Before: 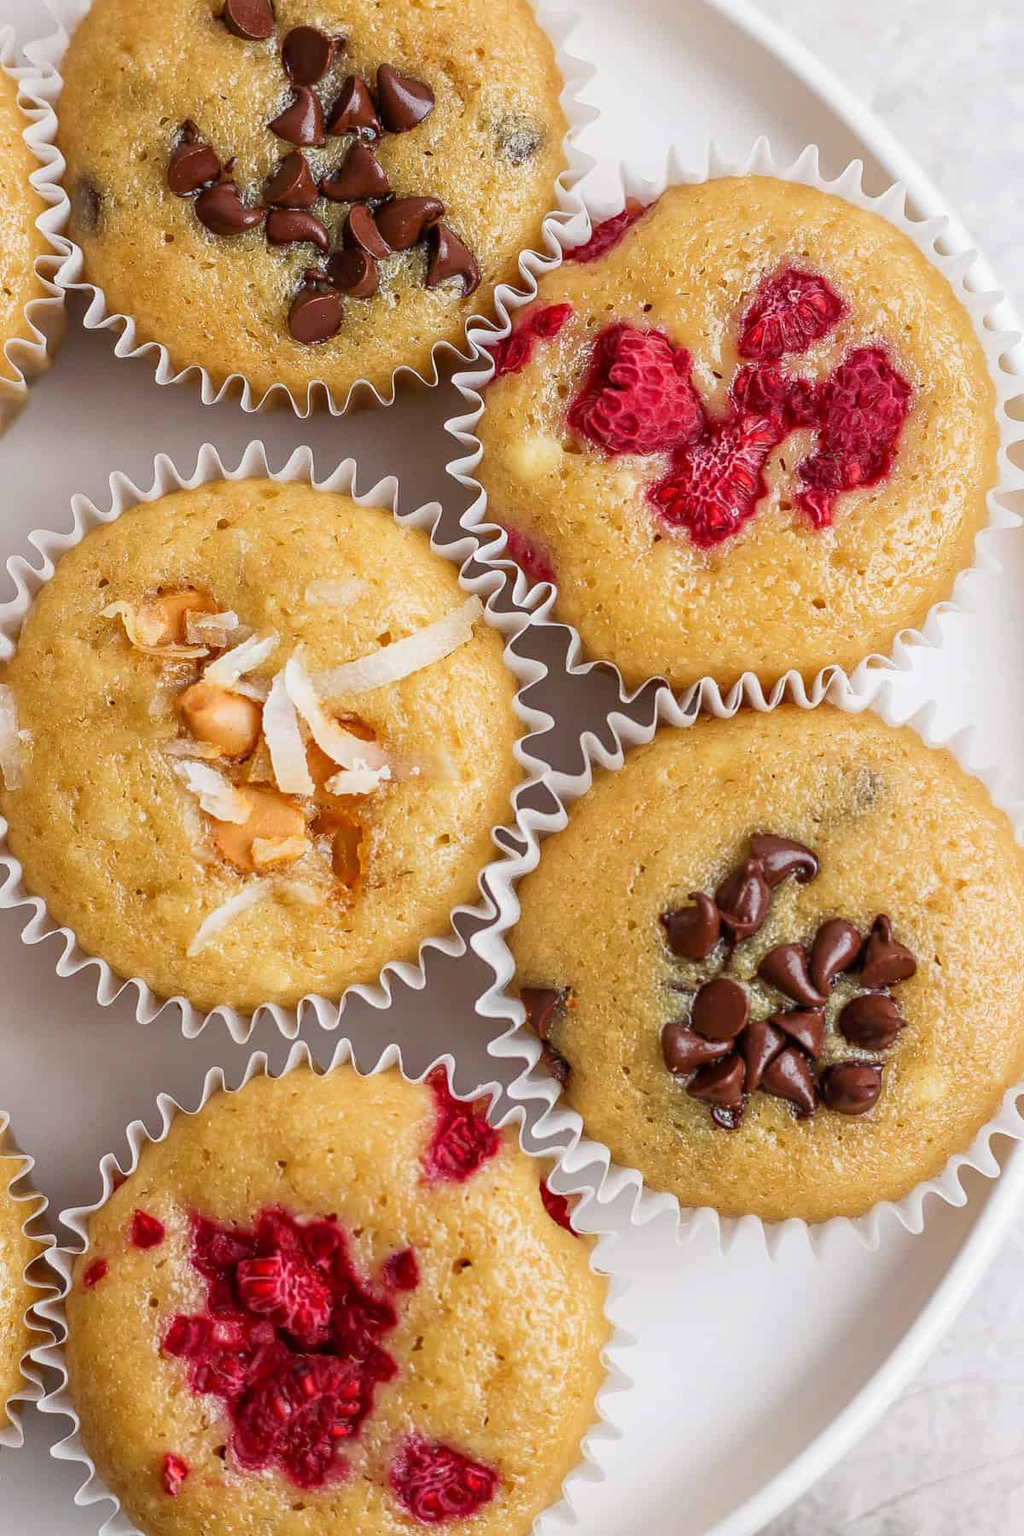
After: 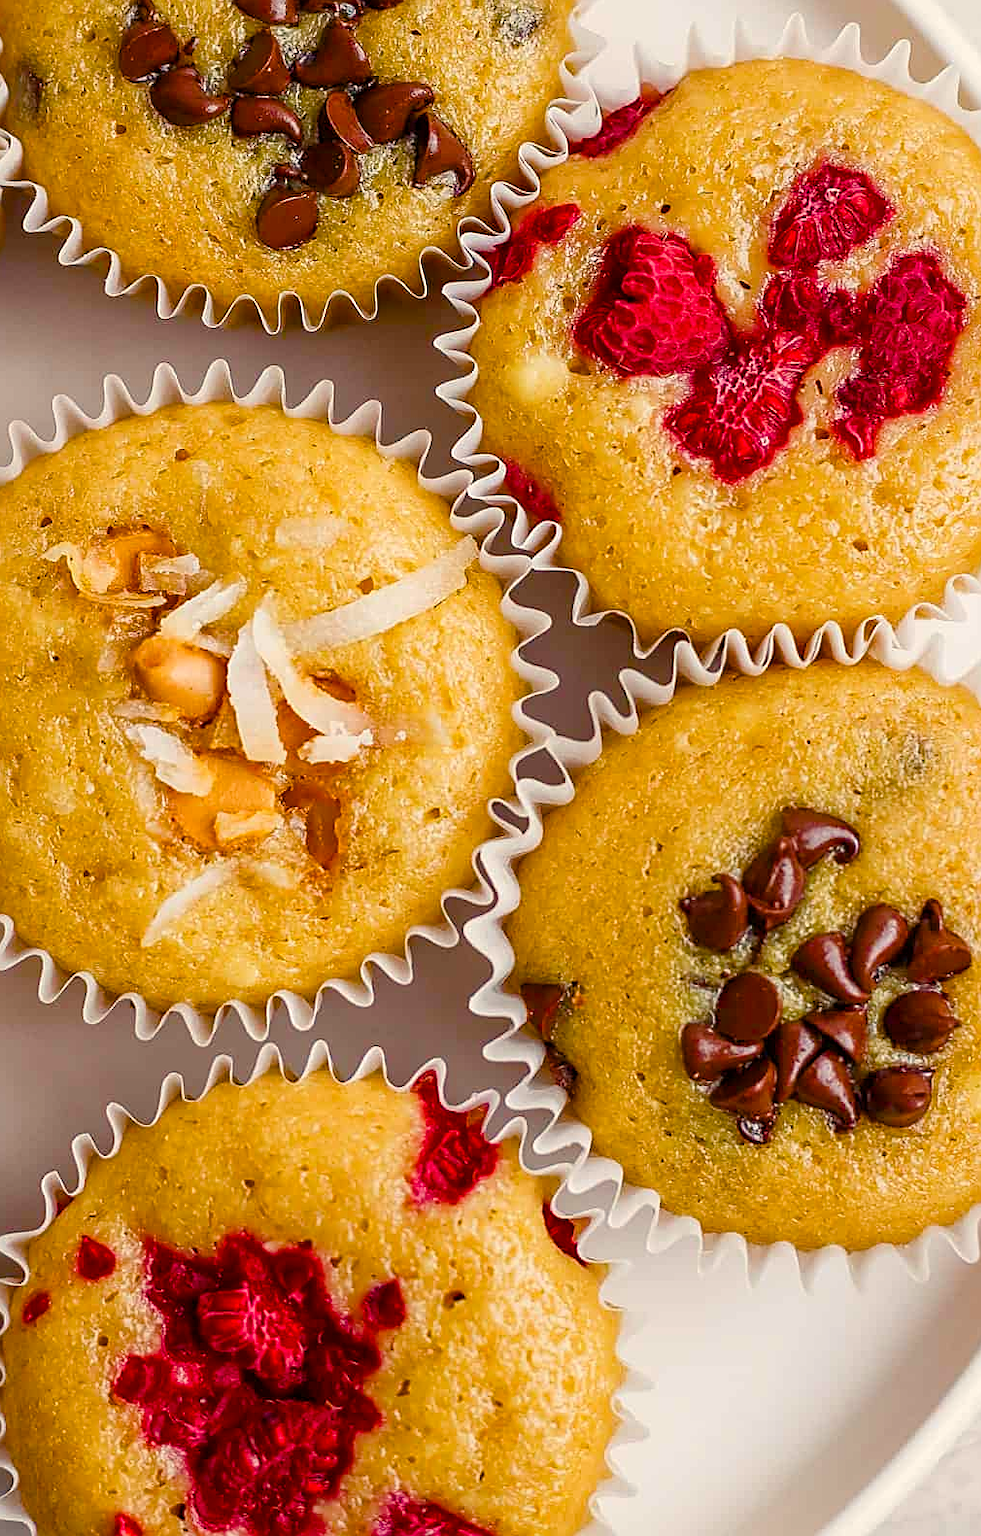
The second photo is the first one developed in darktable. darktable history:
color balance rgb: power › hue 62.9°, highlights gain › chroma 3.104%, highlights gain › hue 75.55°, linear chroma grading › global chroma 14.621%, perceptual saturation grading › global saturation 27.354%, perceptual saturation grading › highlights -28.899%, perceptual saturation grading › mid-tones 15.898%, perceptual saturation grading › shadows 33.526%
crop: left 6.233%, top 8.114%, right 9.546%, bottom 4.021%
sharpen: on, module defaults
